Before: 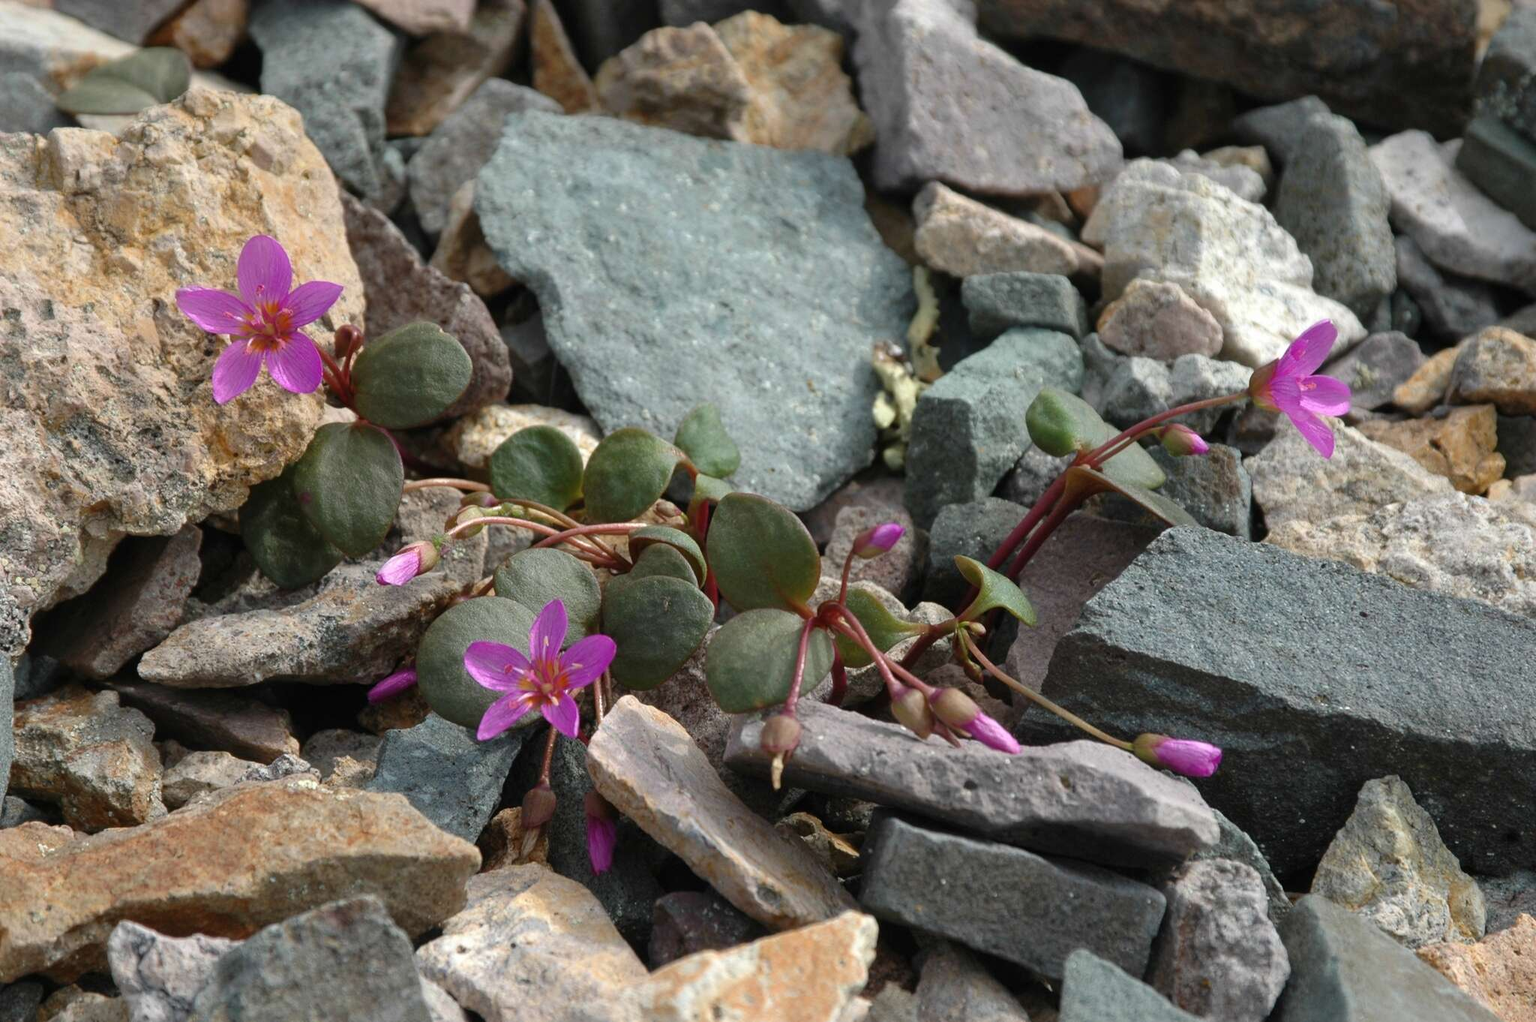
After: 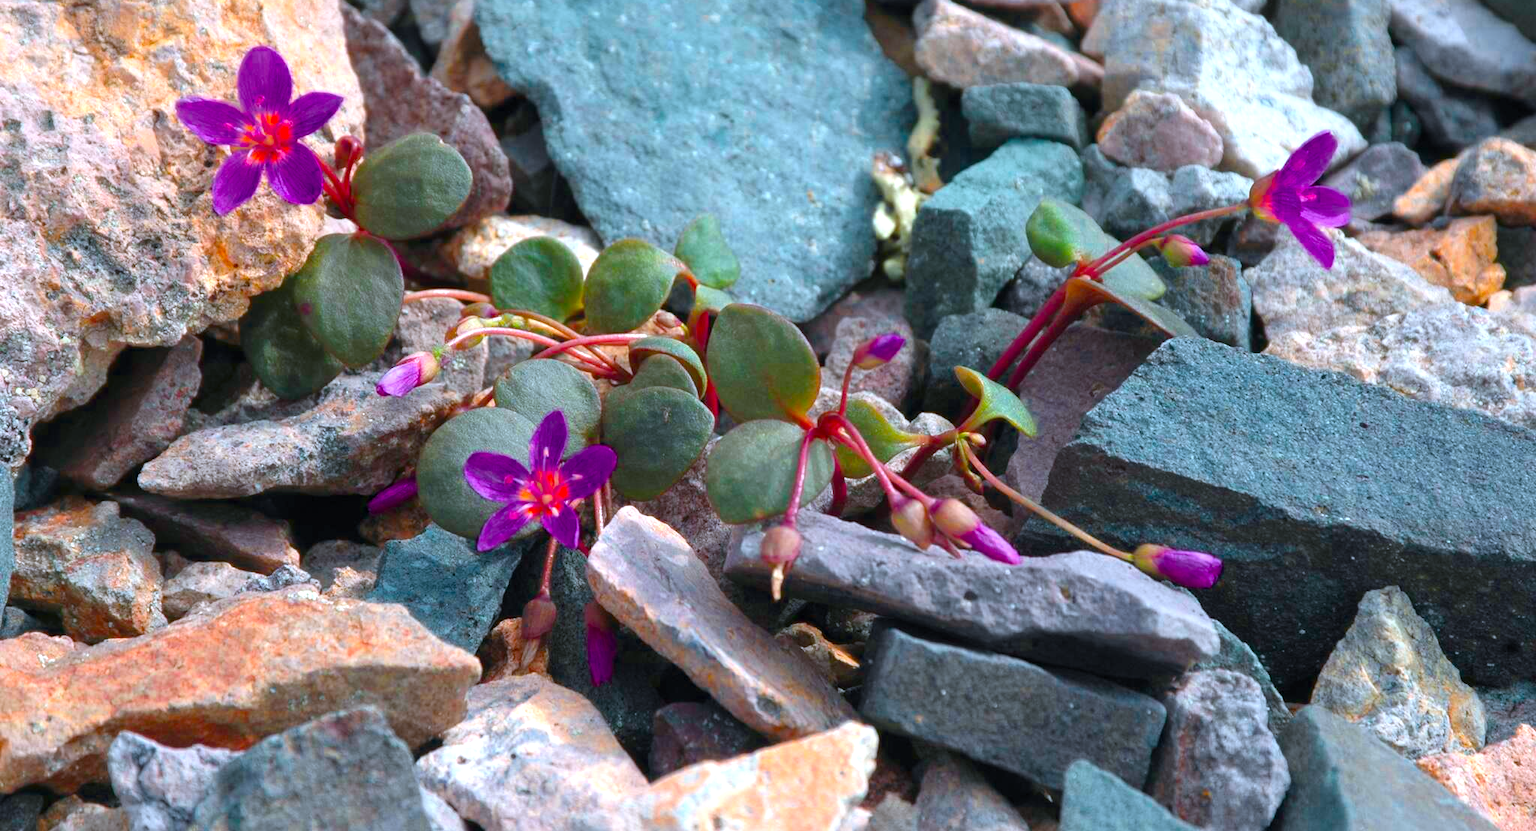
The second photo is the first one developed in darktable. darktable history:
vibrance: on, module defaults
color calibration: output R [1.422, -0.35, -0.252, 0], output G [-0.238, 1.259, -0.084, 0], output B [-0.081, -0.196, 1.58, 0], output brightness [0.49, 0.671, -0.57, 0], illuminant same as pipeline (D50), adaptation none (bypass), saturation algorithm version 1 (2020)
crop and rotate: top 18.507%
